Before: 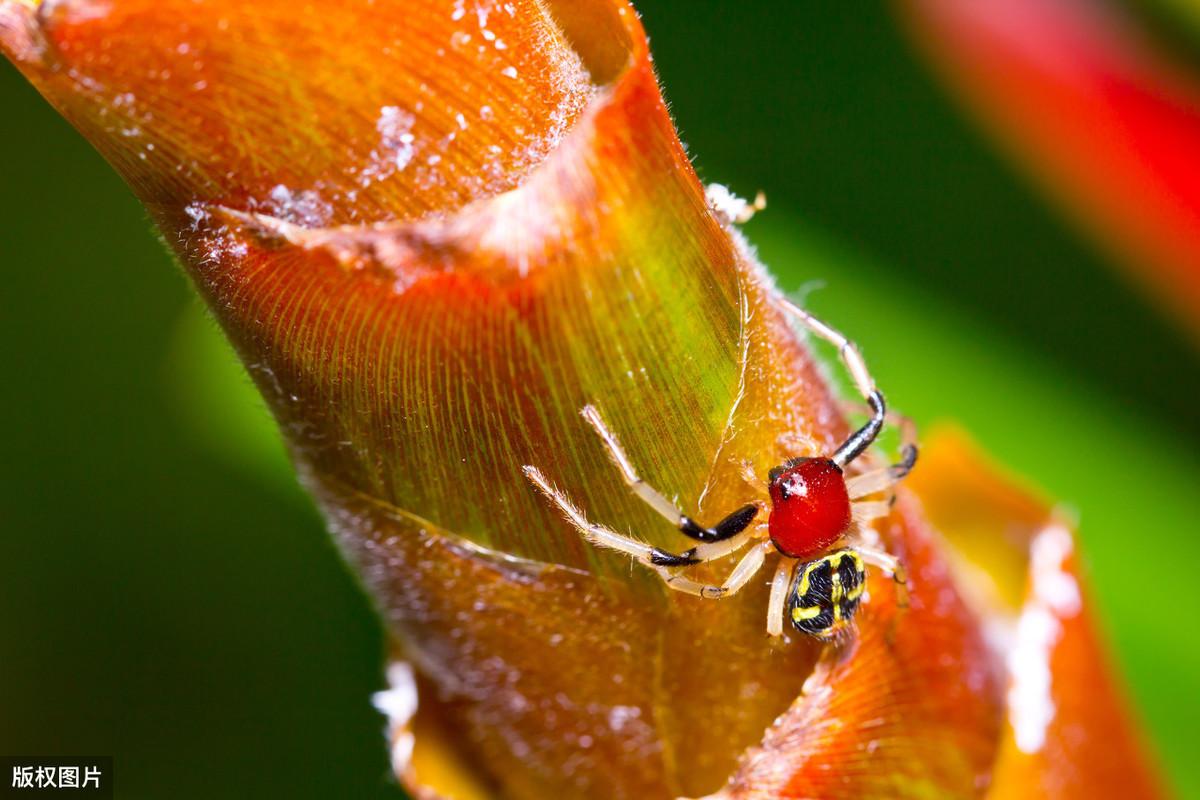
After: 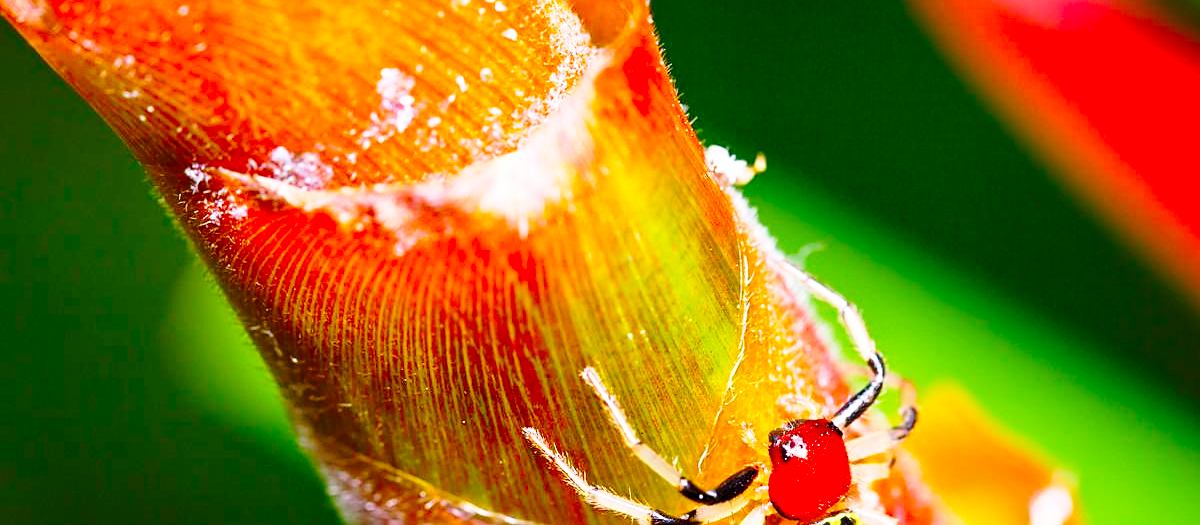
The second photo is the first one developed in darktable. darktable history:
crop and rotate: top 4.848%, bottom 29.503%
color correction: saturation 1.34
base curve: curves: ch0 [(0, 0) (0.028, 0.03) (0.121, 0.232) (0.46, 0.748) (0.859, 0.968) (1, 1)], preserve colors none
sharpen: on, module defaults
